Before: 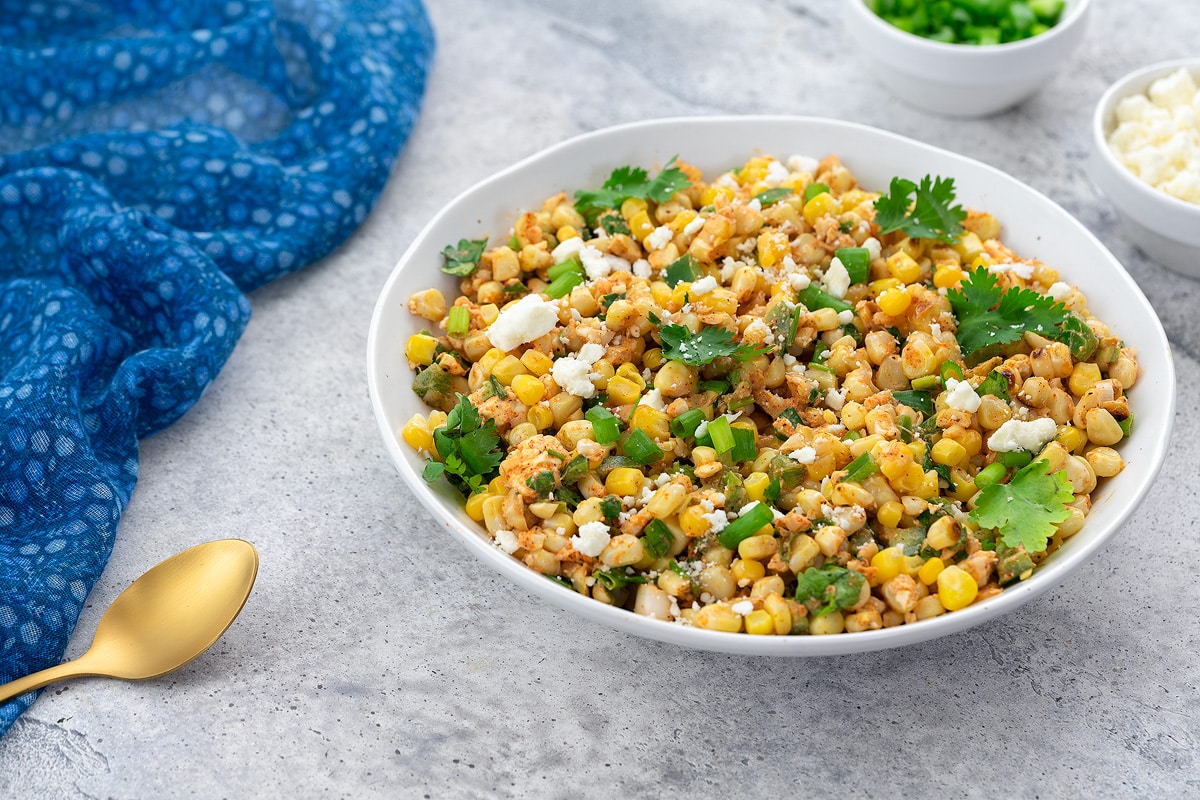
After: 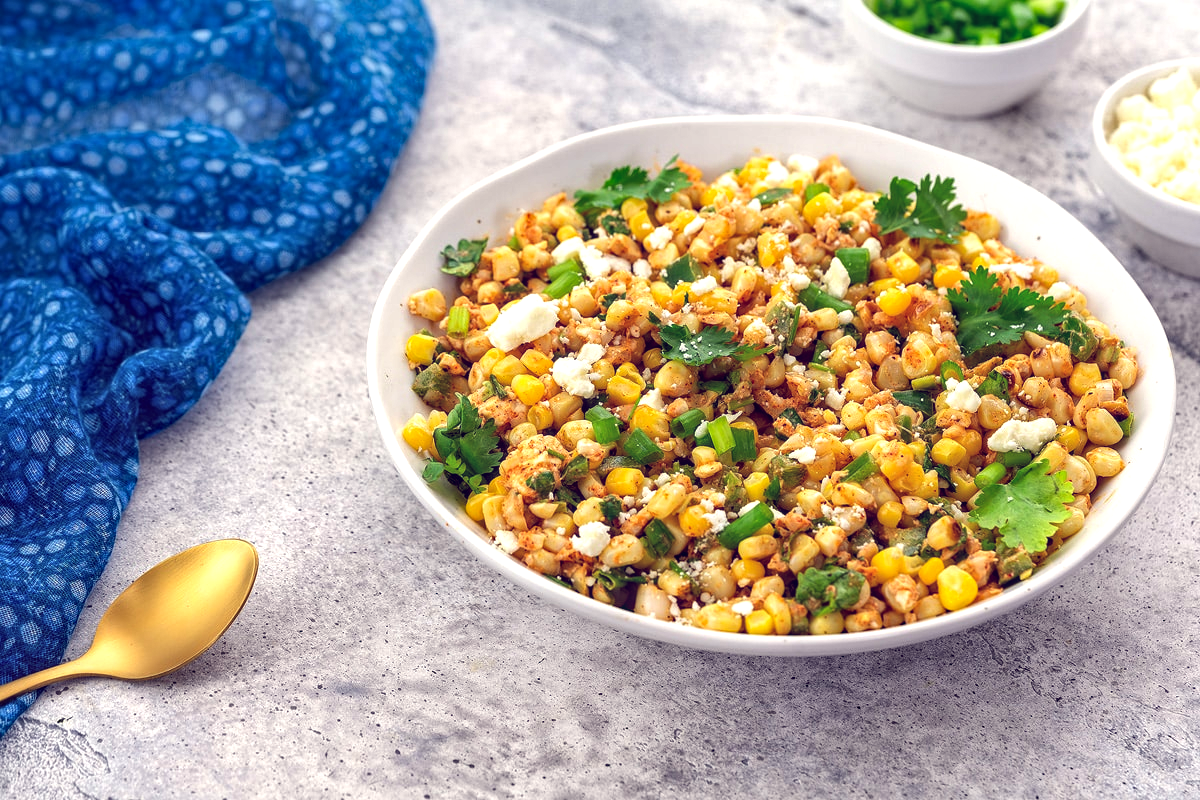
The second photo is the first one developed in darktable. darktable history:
haze removal: compatibility mode true, adaptive false
local contrast: on, module defaults
color balance: lift [1.001, 0.997, 0.99, 1.01], gamma [1.007, 1, 0.975, 1.025], gain [1, 1.065, 1.052, 0.935], contrast 13.25%
